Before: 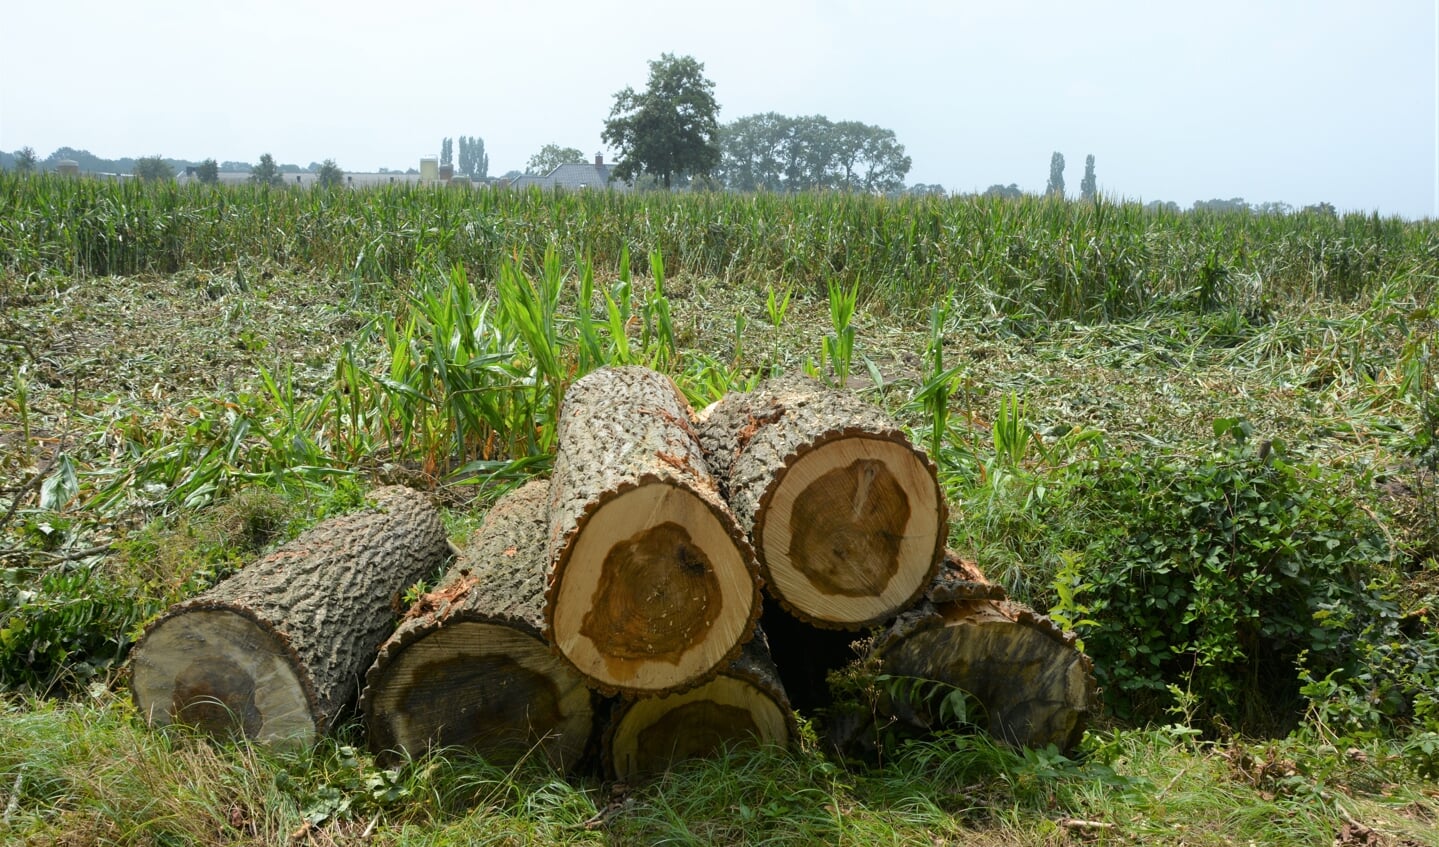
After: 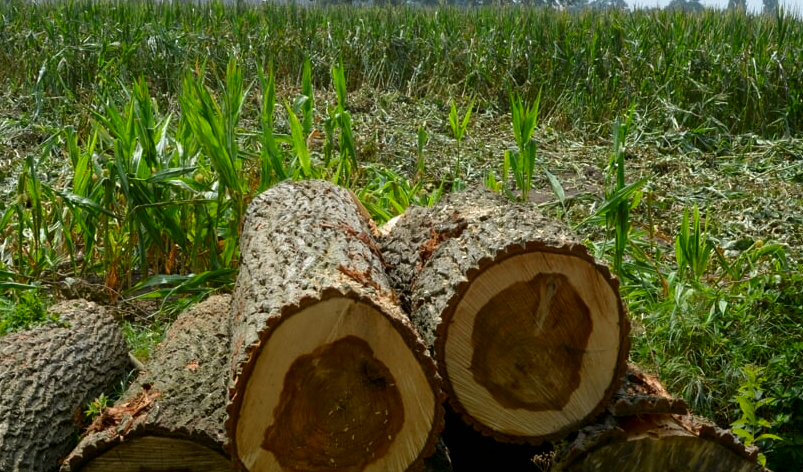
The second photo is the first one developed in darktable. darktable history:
crop and rotate: left 22.13%, top 22.054%, right 22.026%, bottom 22.102%
contrast brightness saturation: brightness -0.2, saturation 0.08
exposure: black level correction 0.001, compensate highlight preservation false
